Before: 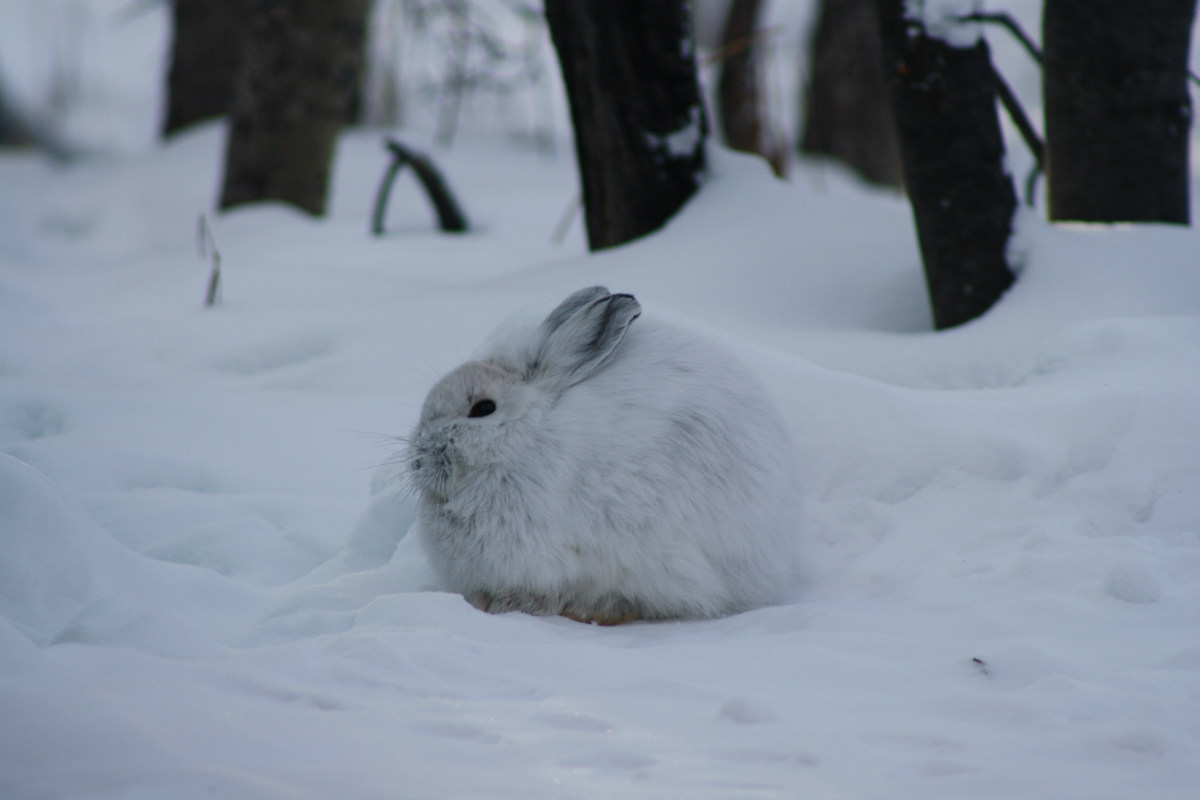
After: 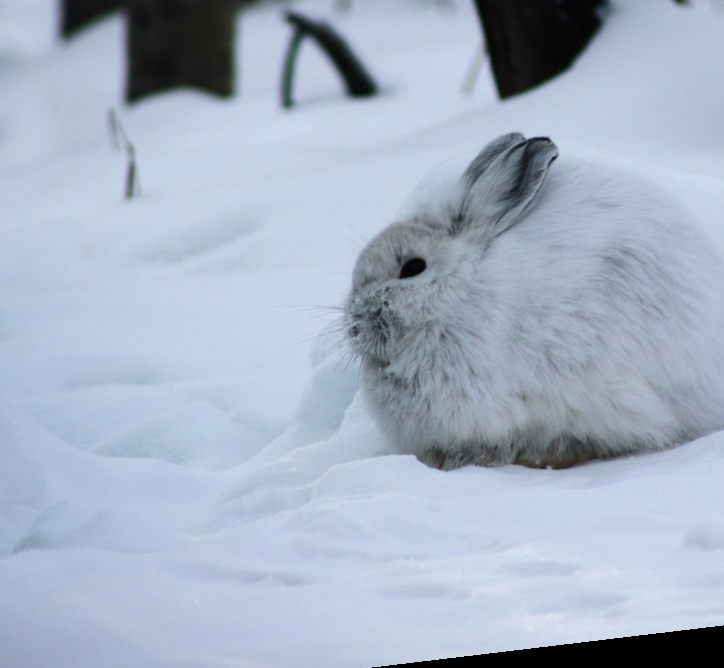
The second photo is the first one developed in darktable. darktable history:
rotate and perspective: rotation -6.83°, automatic cropping off
tone equalizer: -8 EV -0.75 EV, -7 EV -0.7 EV, -6 EV -0.6 EV, -5 EV -0.4 EV, -3 EV 0.4 EV, -2 EV 0.6 EV, -1 EV 0.7 EV, +0 EV 0.75 EV, edges refinement/feathering 500, mask exposure compensation -1.57 EV, preserve details no
crop: left 8.966%, top 23.852%, right 34.699%, bottom 4.703%
